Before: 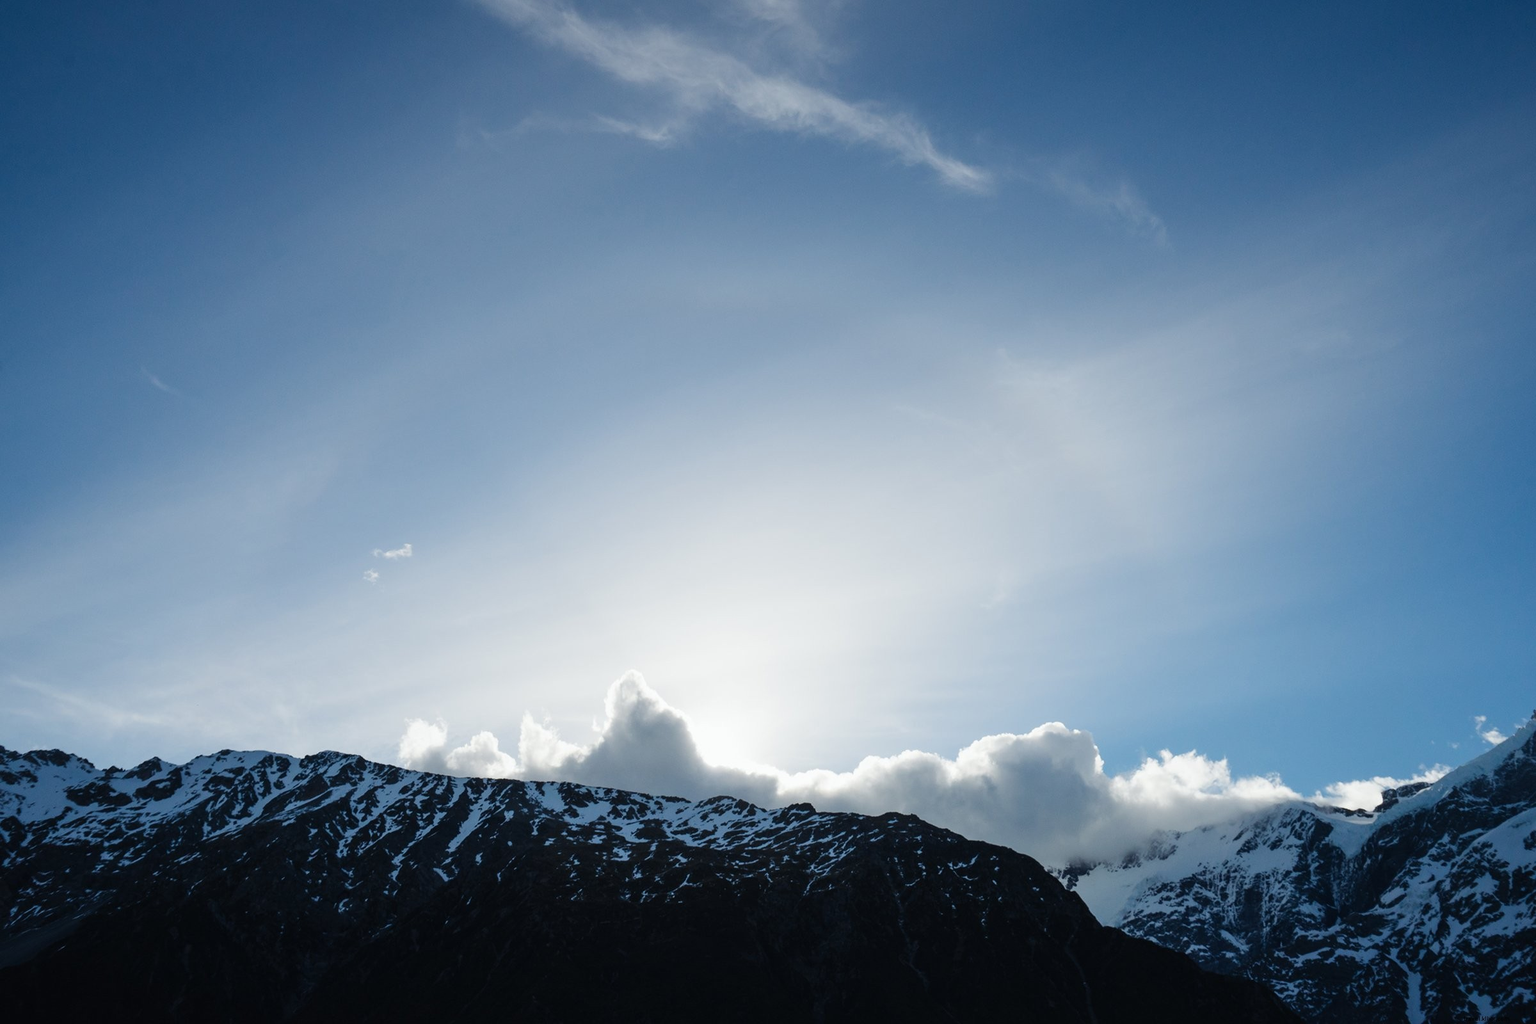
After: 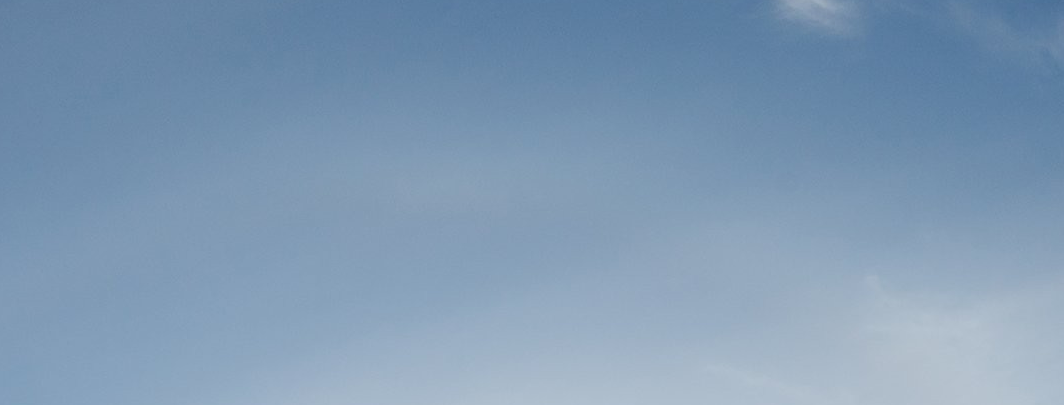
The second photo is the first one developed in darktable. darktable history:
crop: left 28.914%, top 16.863%, right 26.748%, bottom 57.772%
